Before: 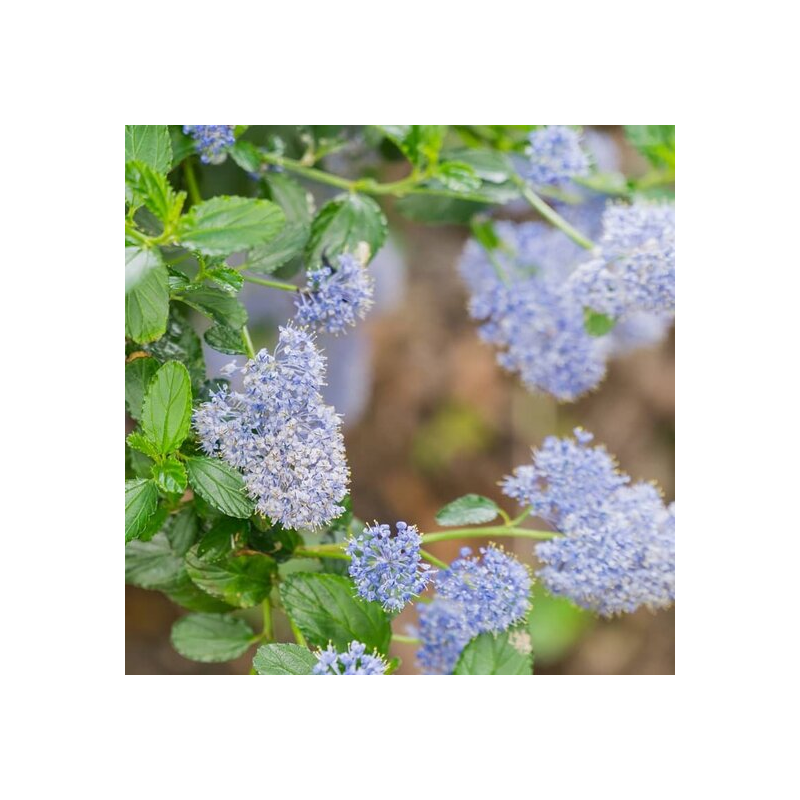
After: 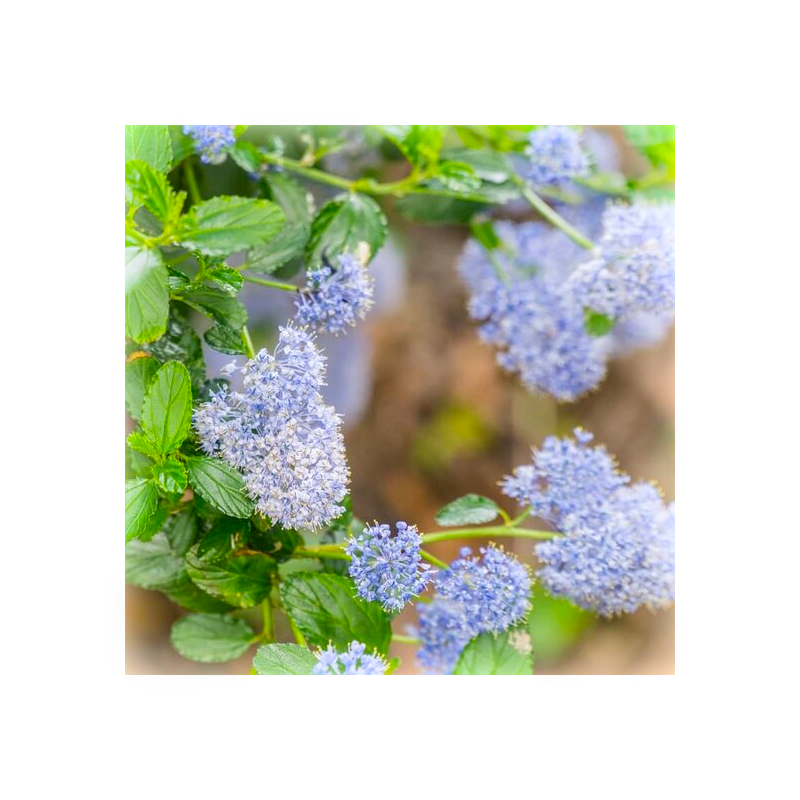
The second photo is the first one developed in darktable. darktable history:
bloom: size 5%, threshold 95%, strength 15%
local contrast: on, module defaults
haze removal: compatibility mode true, adaptive false
color balance: output saturation 120%
